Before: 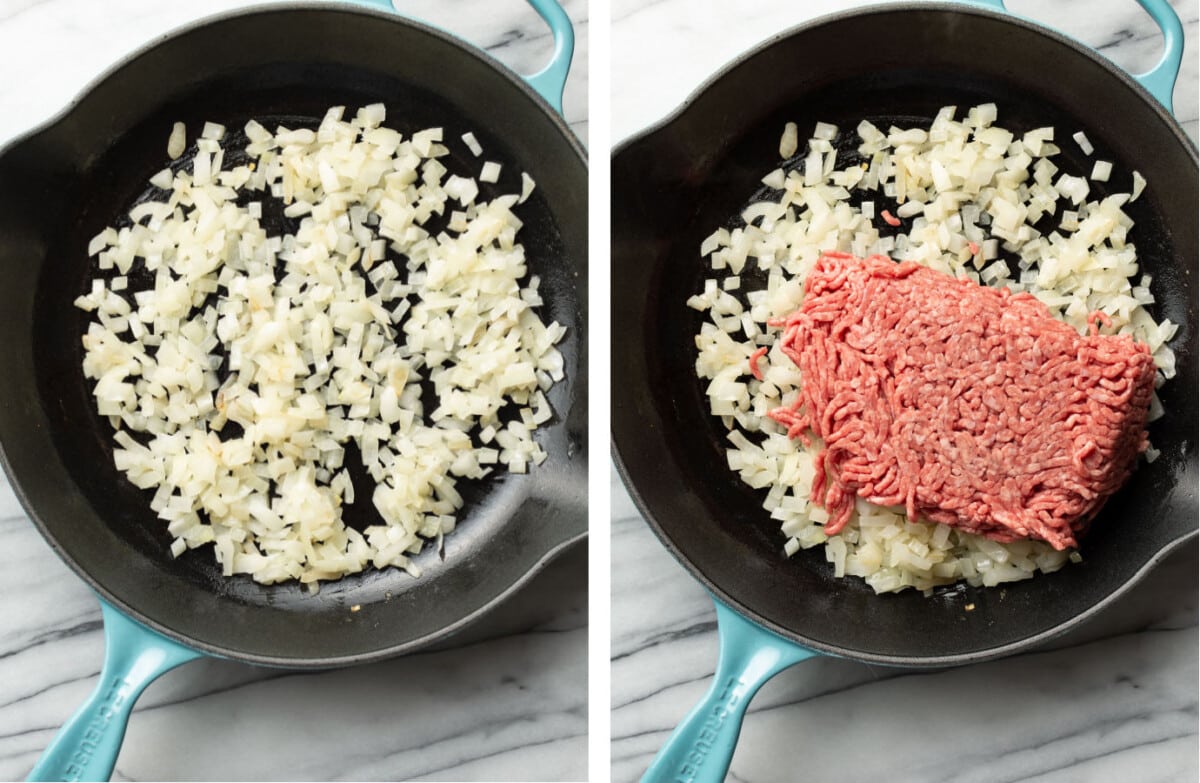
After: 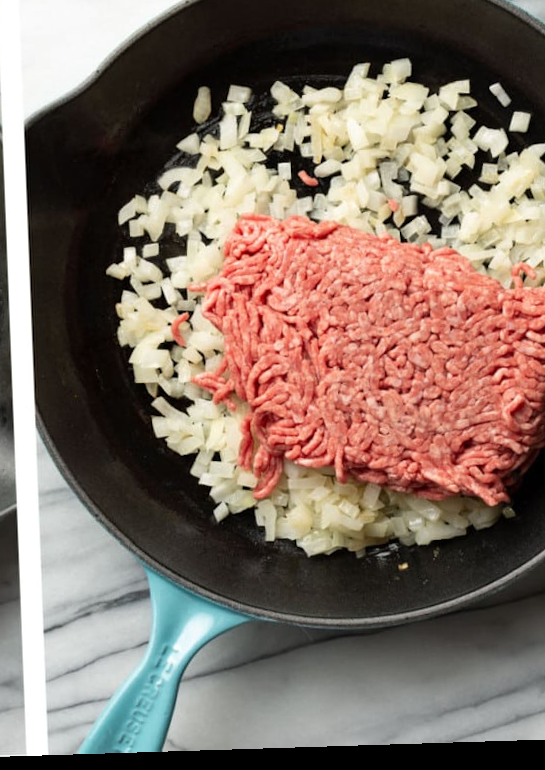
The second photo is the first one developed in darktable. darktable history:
crop: left 47.628%, top 6.643%, right 7.874%
tone equalizer: on, module defaults
rotate and perspective: rotation -2.22°, lens shift (horizontal) -0.022, automatic cropping off
